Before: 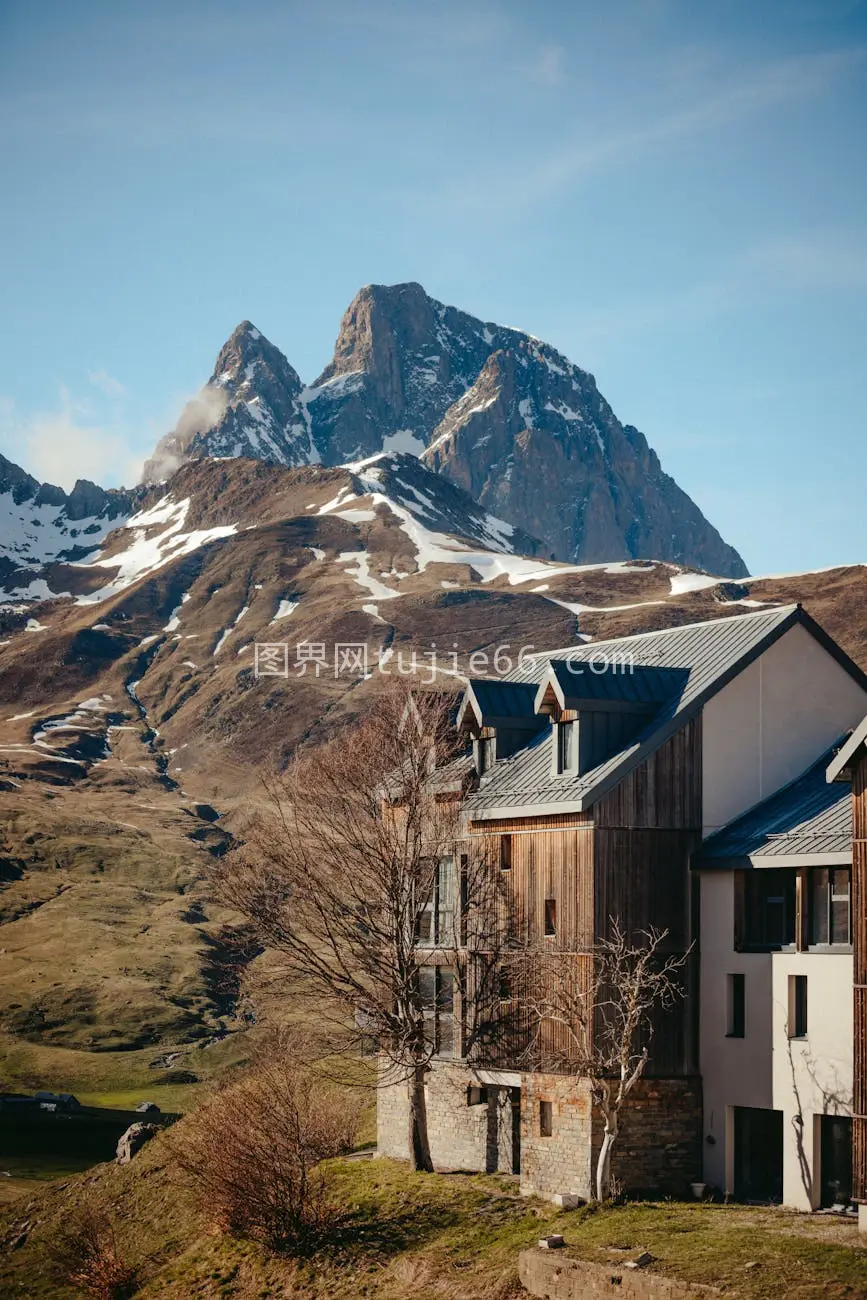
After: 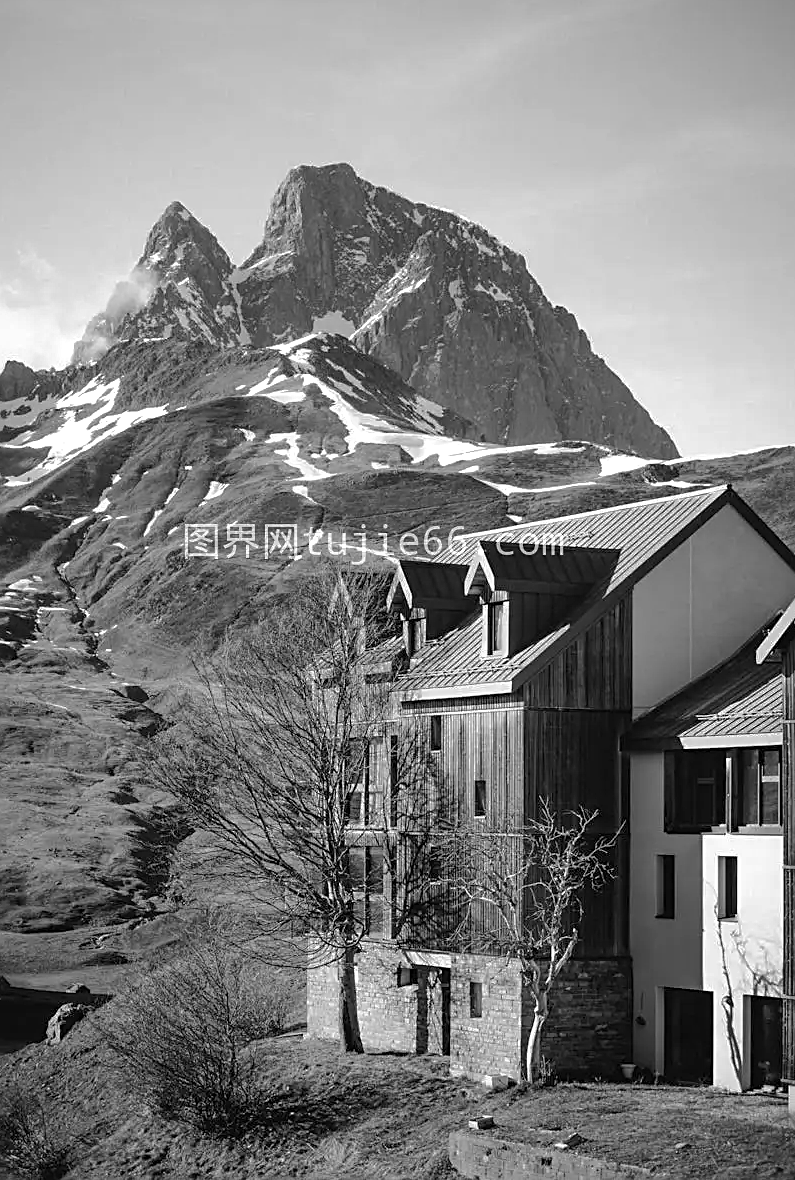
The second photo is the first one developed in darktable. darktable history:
rgb curve: curves: ch0 [(0, 0) (0.175, 0.154) (0.785, 0.663) (1, 1)]
crop and rotate: left 8.262%, top 9.226%
exposure: black level correction 0.001, exposure 0.5 EV, compensate exposure bias true, compensate highlight preservation false
monochrome: on, module defaults
white balance: red 0.974, blue 1.044
sharpen: radius 1.967
